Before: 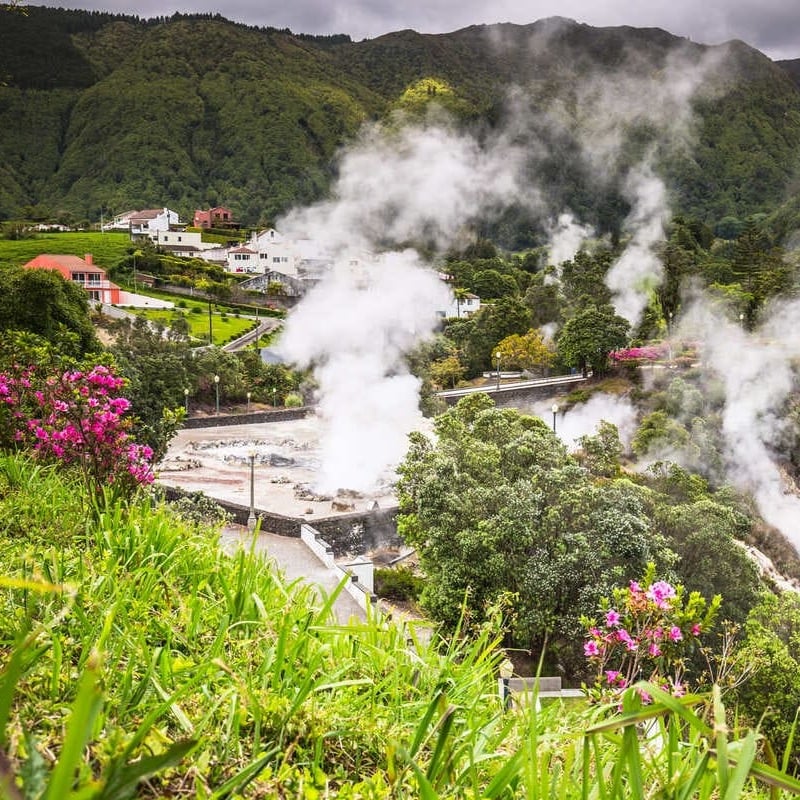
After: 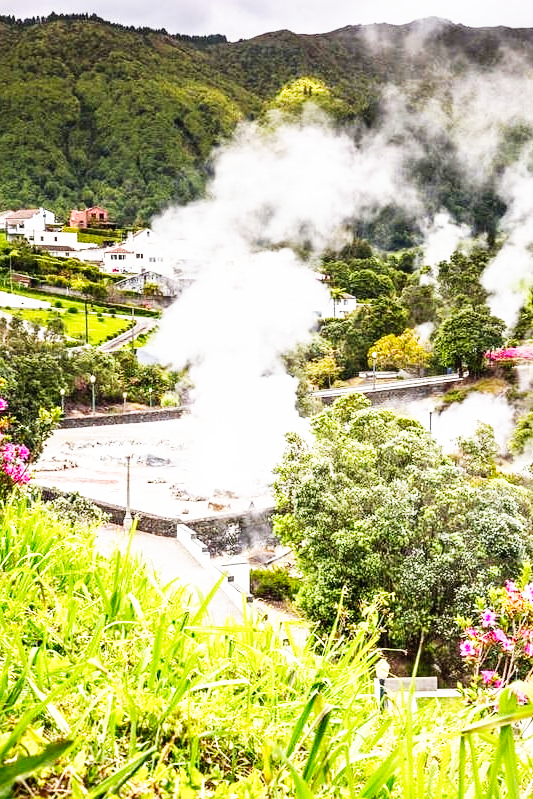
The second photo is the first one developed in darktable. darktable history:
base curve: curves: ch0 [(0, 0) (0.007, 0.004) (0.027, 0.03) (0.046, 0.07) (0.207, 0.54) (0.442, 0.872) (0.673, 0.972) (1, 1)], preserve colors none
color zones: curves: ch0 [(0, 0.5) (0.143, 0.5) (0.286, 0.5) (0.429, 0.5) (0.62, 0.489) (0.714, 0.445) (0.844, 0.496) (1, 0.5)]; ch1 [(0, 0.5) (0.143, 0.5) (0.286, 0.5) (0.429, 0.5) (0.571, 0.5) (0.714, 0.523) (0.857, 0.5) (1, 0.5)]
crop and rotate: left 15.546%, right 17.787%
